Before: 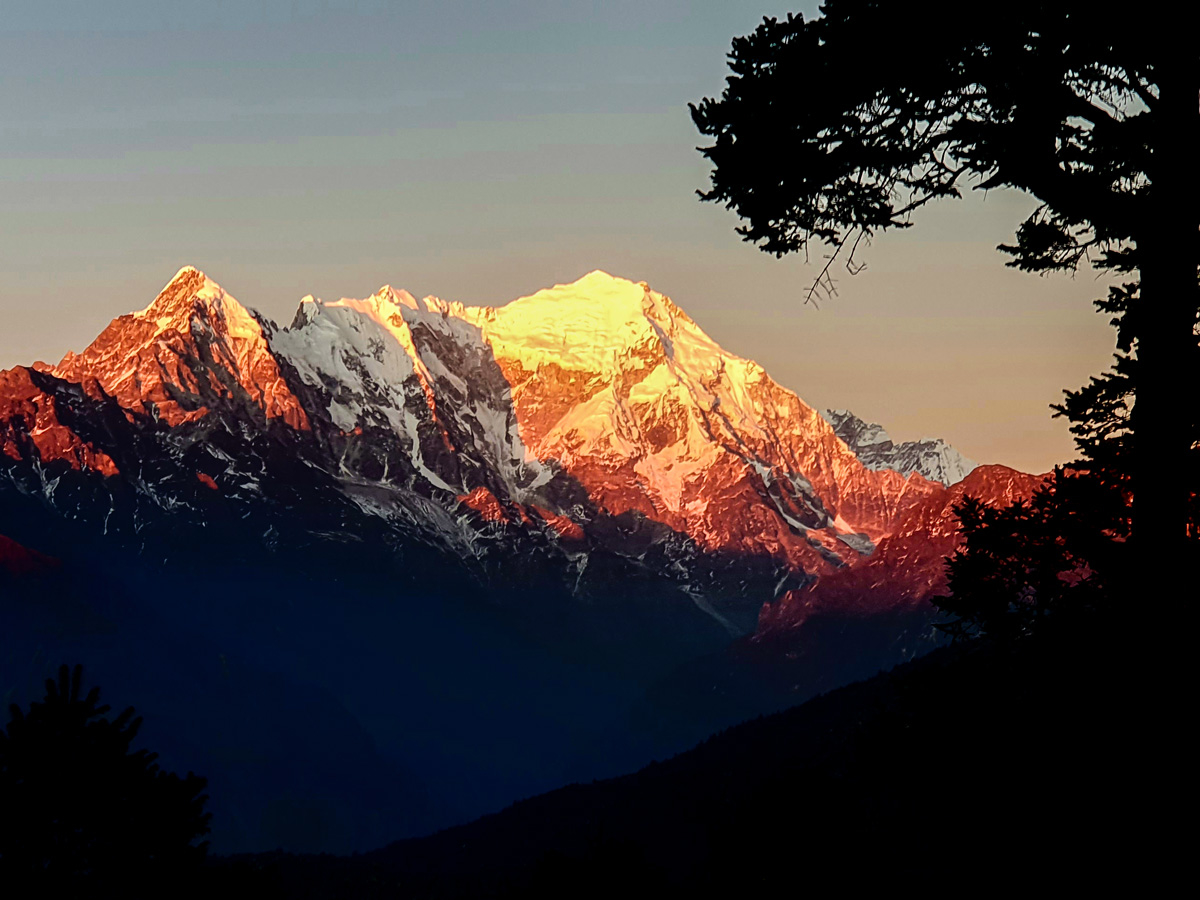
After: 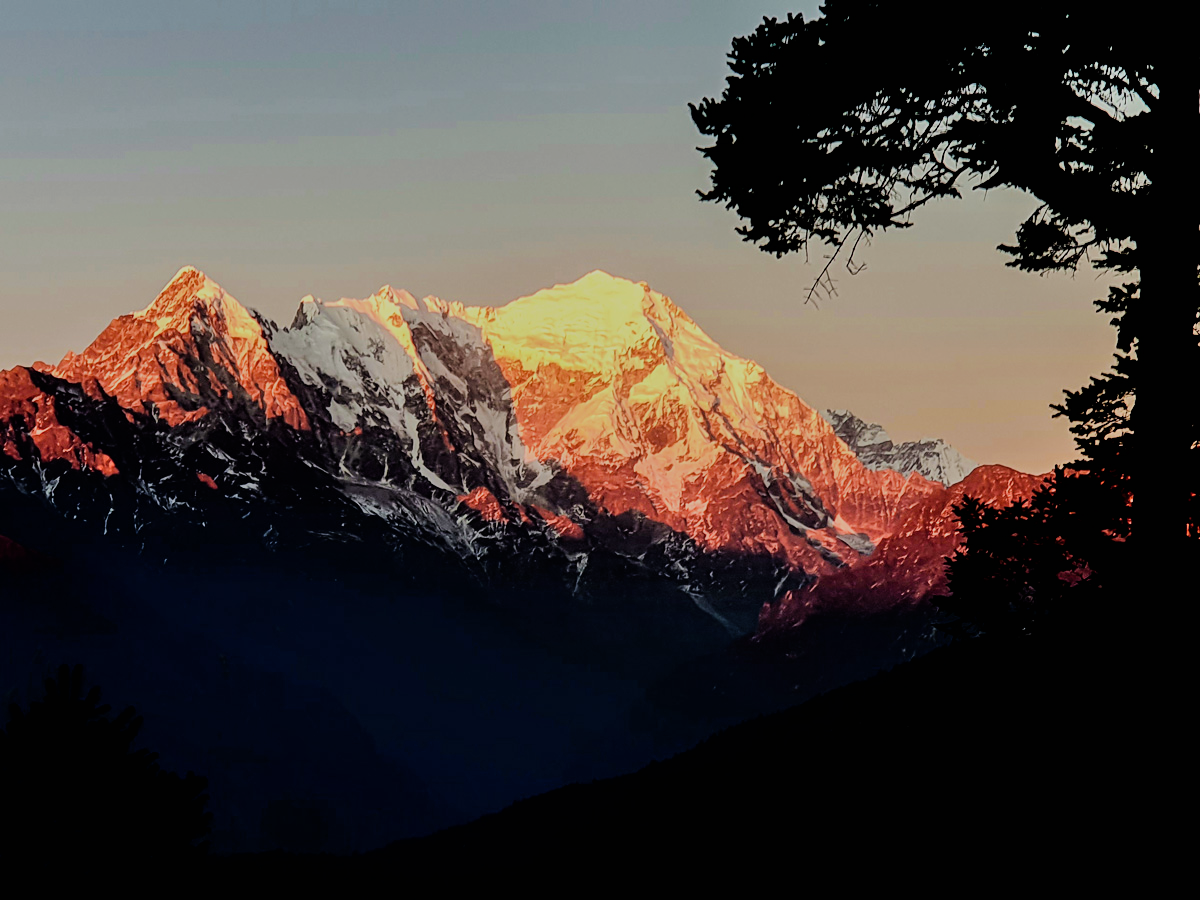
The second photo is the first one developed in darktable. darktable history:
shadows and highlights: shadows 37.27, highlights -28.18, soften with gaussian
filmic rgb: black relative exposure -7.15 EV, white relative exposure 5.36 EV, hardness 3.02
